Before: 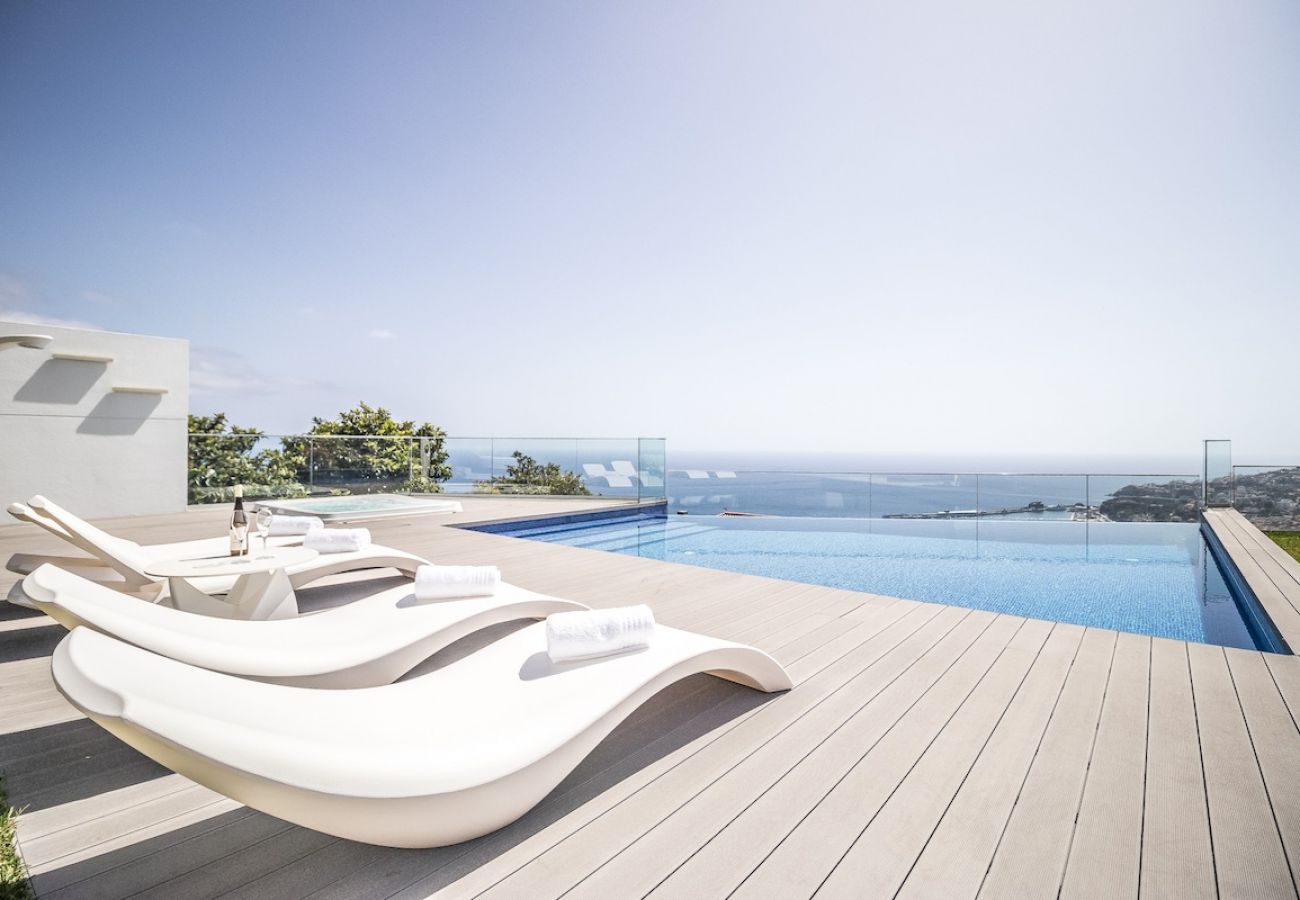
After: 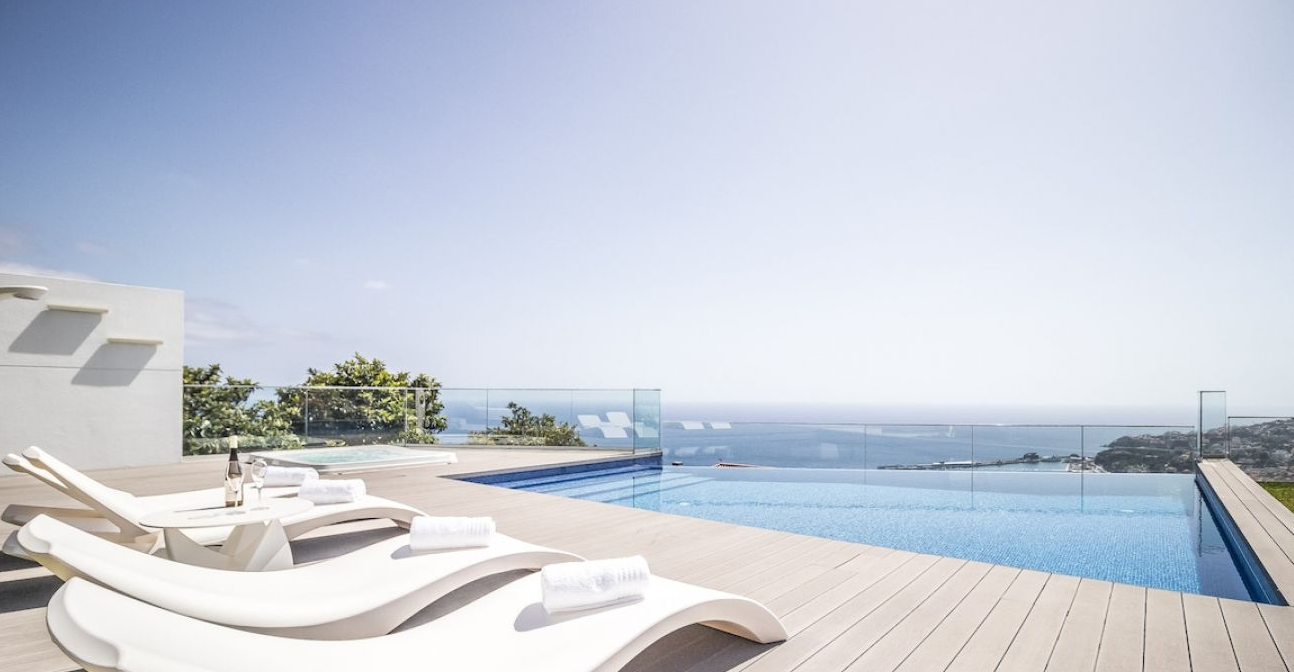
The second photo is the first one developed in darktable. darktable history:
crop: left 0.391%, top 5.538%, bottom 19.781%
